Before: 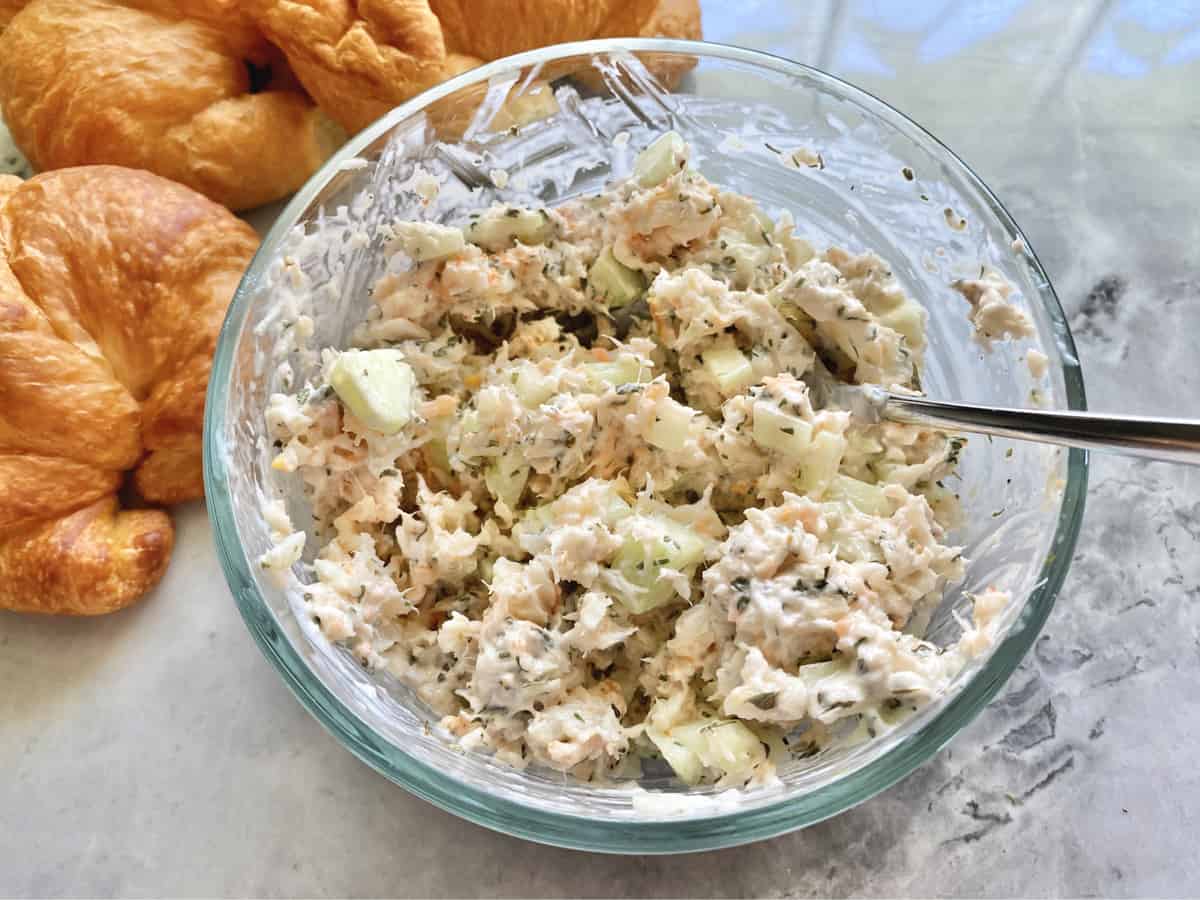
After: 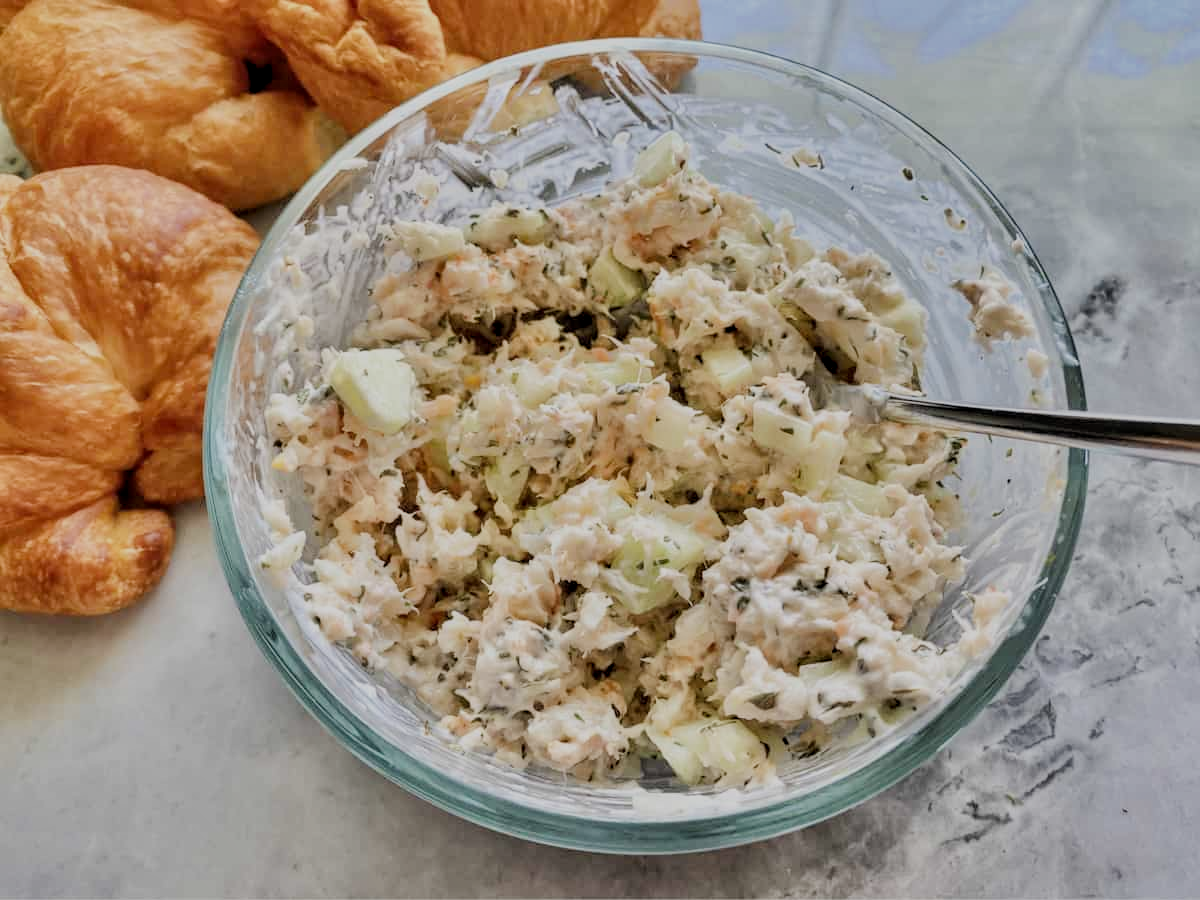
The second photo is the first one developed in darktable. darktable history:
shadows and highlights: low approximation 0.01, soften with gaussian
filmic rgb: black relative exposure -6.77 EV, white relative exposure 5.89 EV, threshold 2.97 EV, hardness 2.69, enable highlight reconstruction true
tone equalizer: -7 EV 0.186 EV, -6 EV 0.108 EV, -5 EV 0.088 EV, -4 EV 0.024 EV, -2 EV -0.038 EV, -1 EV -0.05 EV, +0 EV -0.048 EV, edges refinement/feathering 500, mask exposure compensation -1.57 EV, preserve details no
local contrast: on, module defaults
